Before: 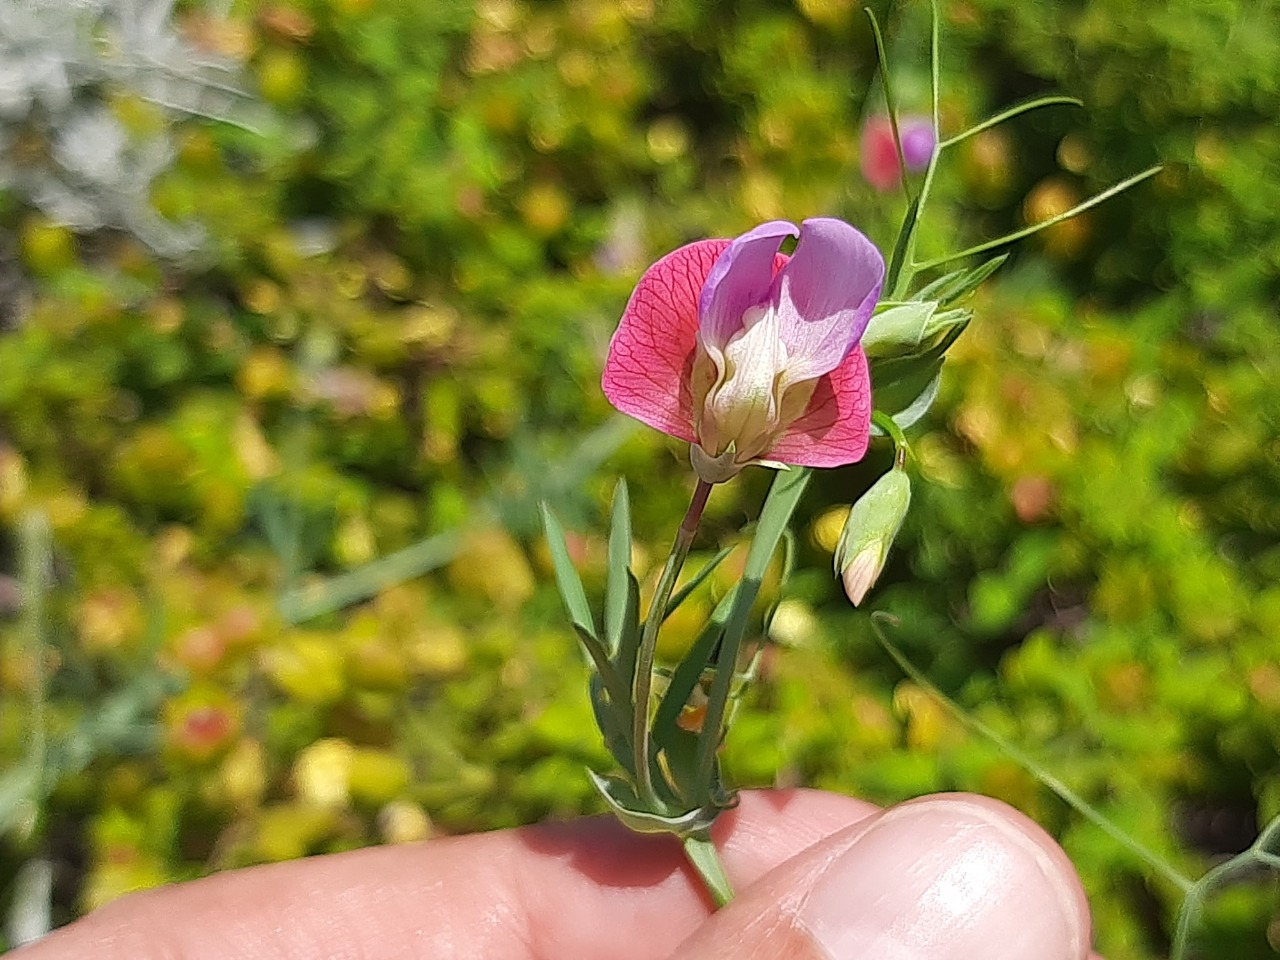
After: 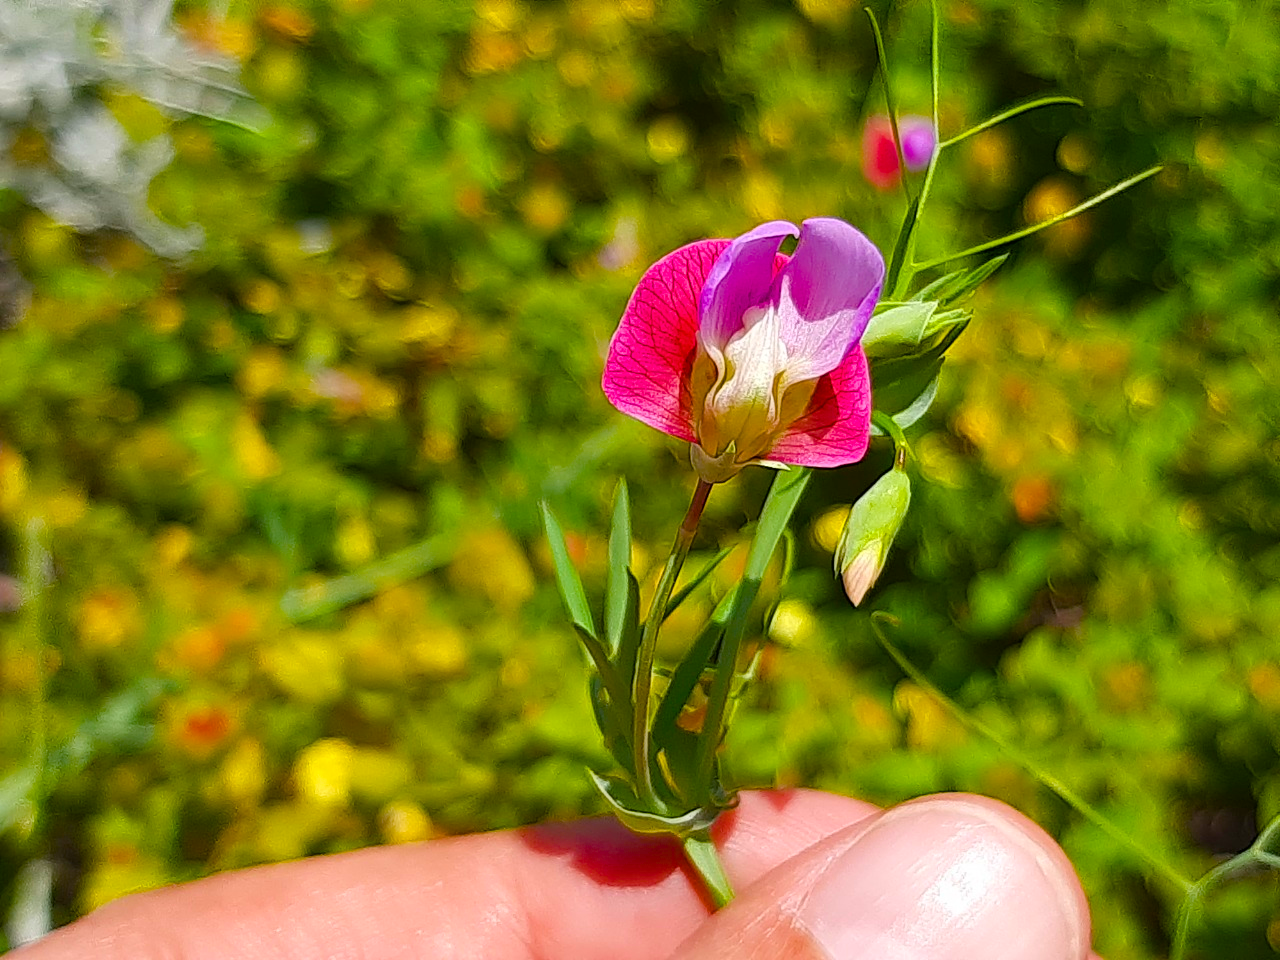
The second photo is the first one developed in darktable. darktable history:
color balance rgb: linear chroma grading › shadows -29.693%, linear chroma grading › global chroma 34.521%, perceptual saturation grading › global saturation 34.636%, perceptual saturation grading › highlights -25.166%, perceptual saturation grading › shadows 49.997%, global vibrance 9.863%
